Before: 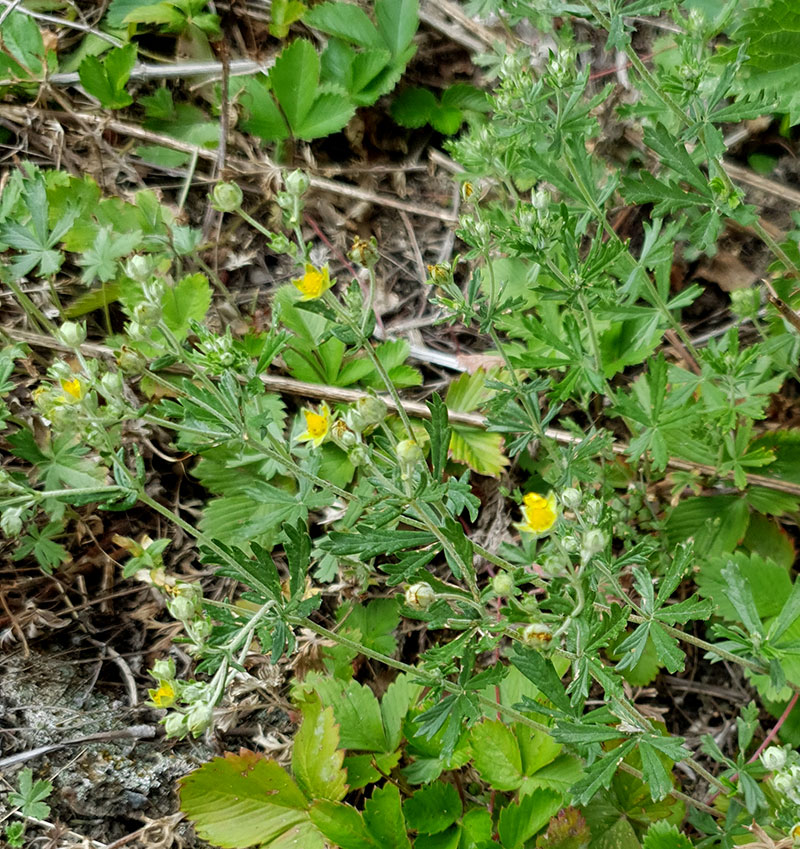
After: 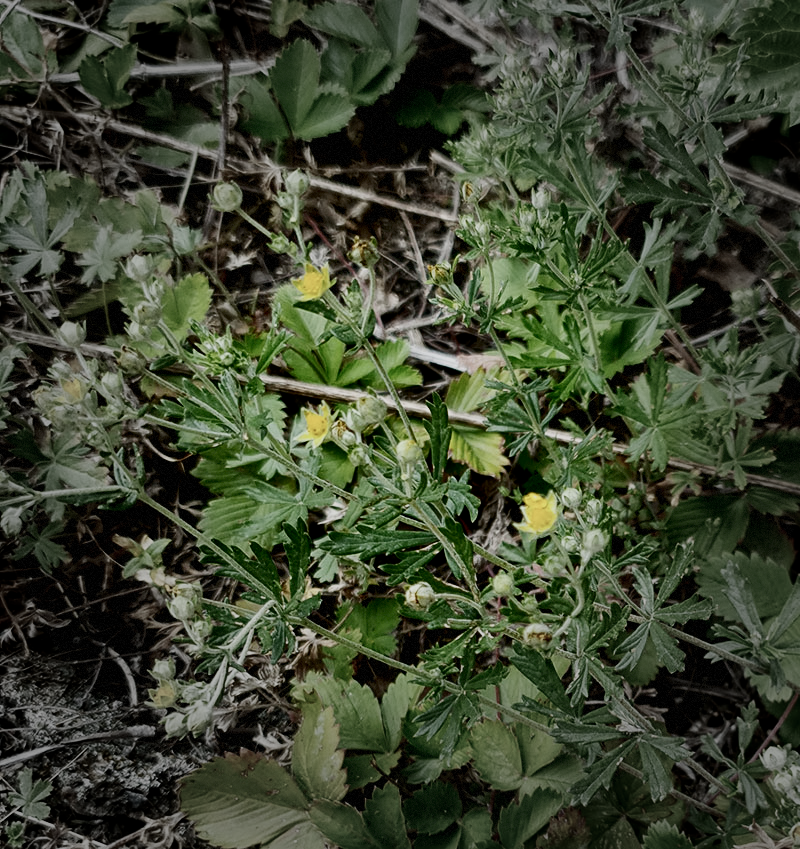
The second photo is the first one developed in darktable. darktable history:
contrast brightness saturation: contrast 0.253, saturation -0.319
filmic rgb: middle gray luminance 28.92%, black relative exposure -10.38 EV, white relative exposure 5.47 EV, target black luminance 0%, hardness 3.95, latitude 1.77%, contrast 1.13, highlights saturation mix 5.01%, shadows ↔ highlights balance 15.57%, add noise in highlights 0, preserve chrominance no, color science v3 (2019), use custom middle-gray values true, contrast in highlights soft
vignetting: fall-off start 34.74%, fall-off radius 64.6%, brightness -0.524, saturation -0.512, width/height ratio 0.962, dithering 8-bit output, unbound false
